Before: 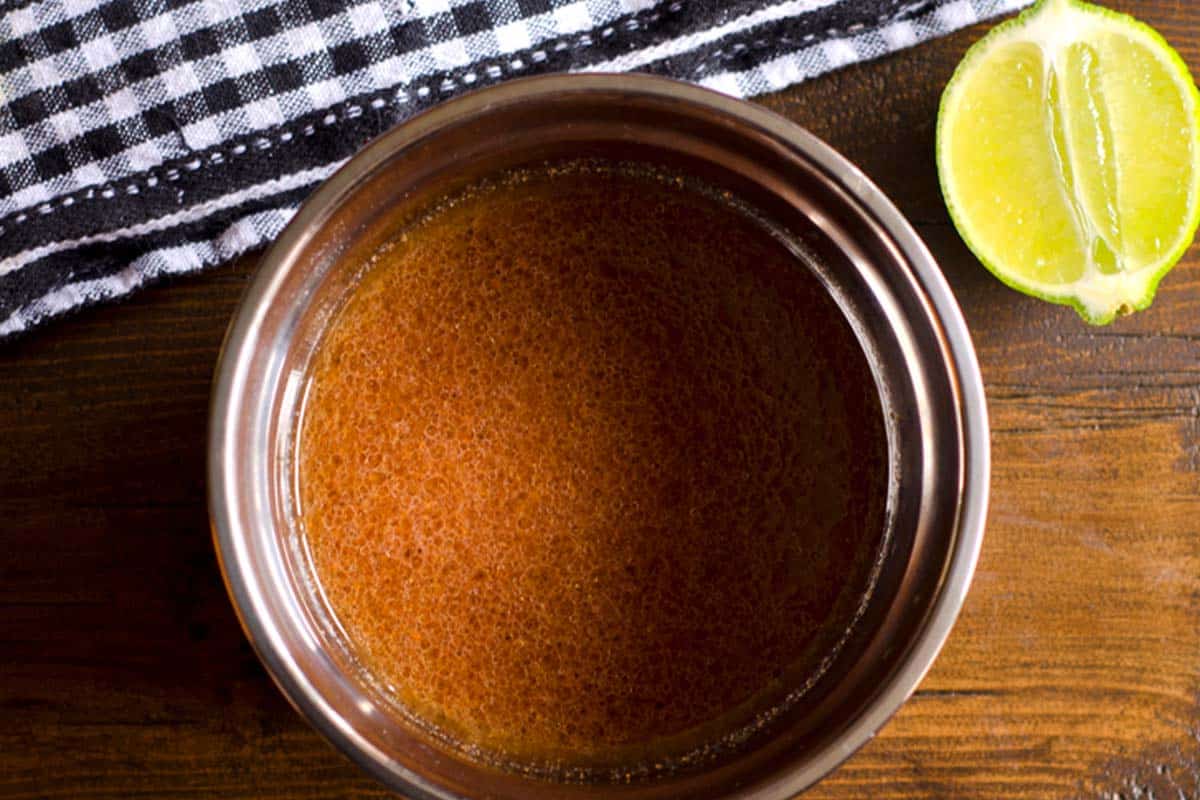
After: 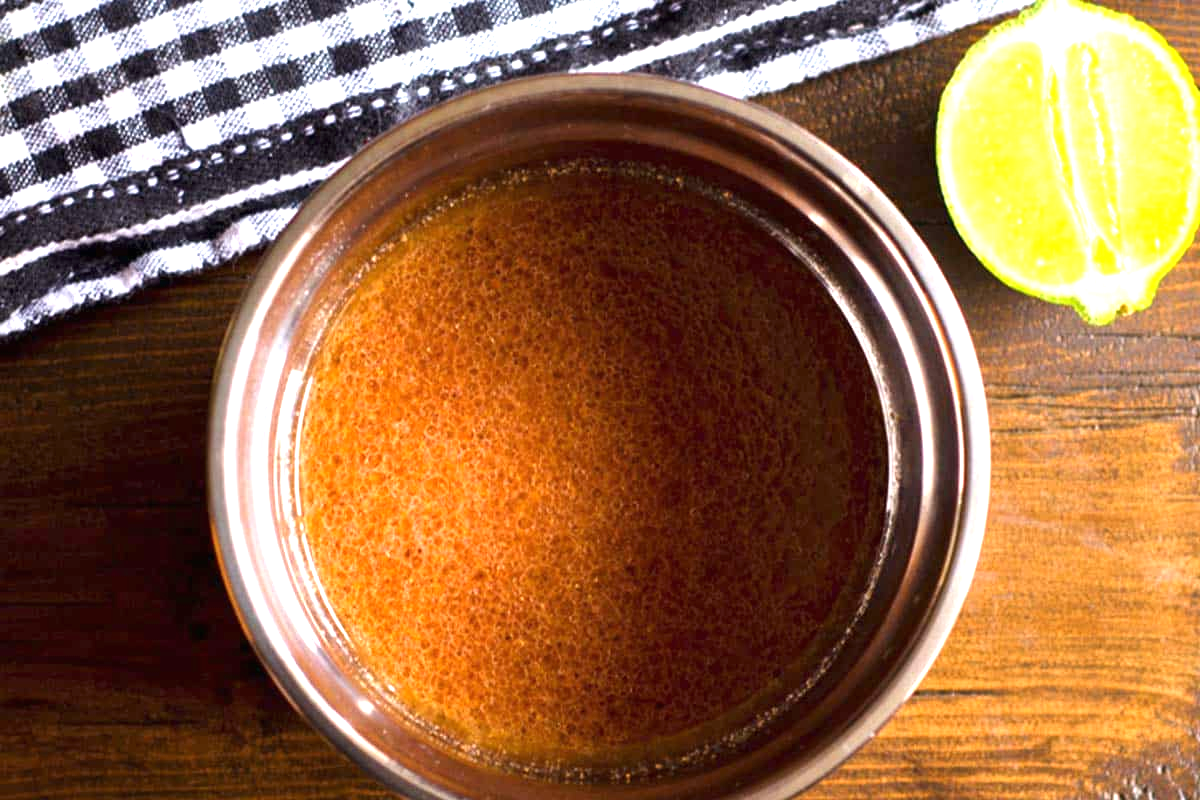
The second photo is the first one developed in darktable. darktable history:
white balance: emerald 1
exposure: black level correction 0, exposure 1.015 EV, compensate exposure bias true, compensate highlight preservation false
